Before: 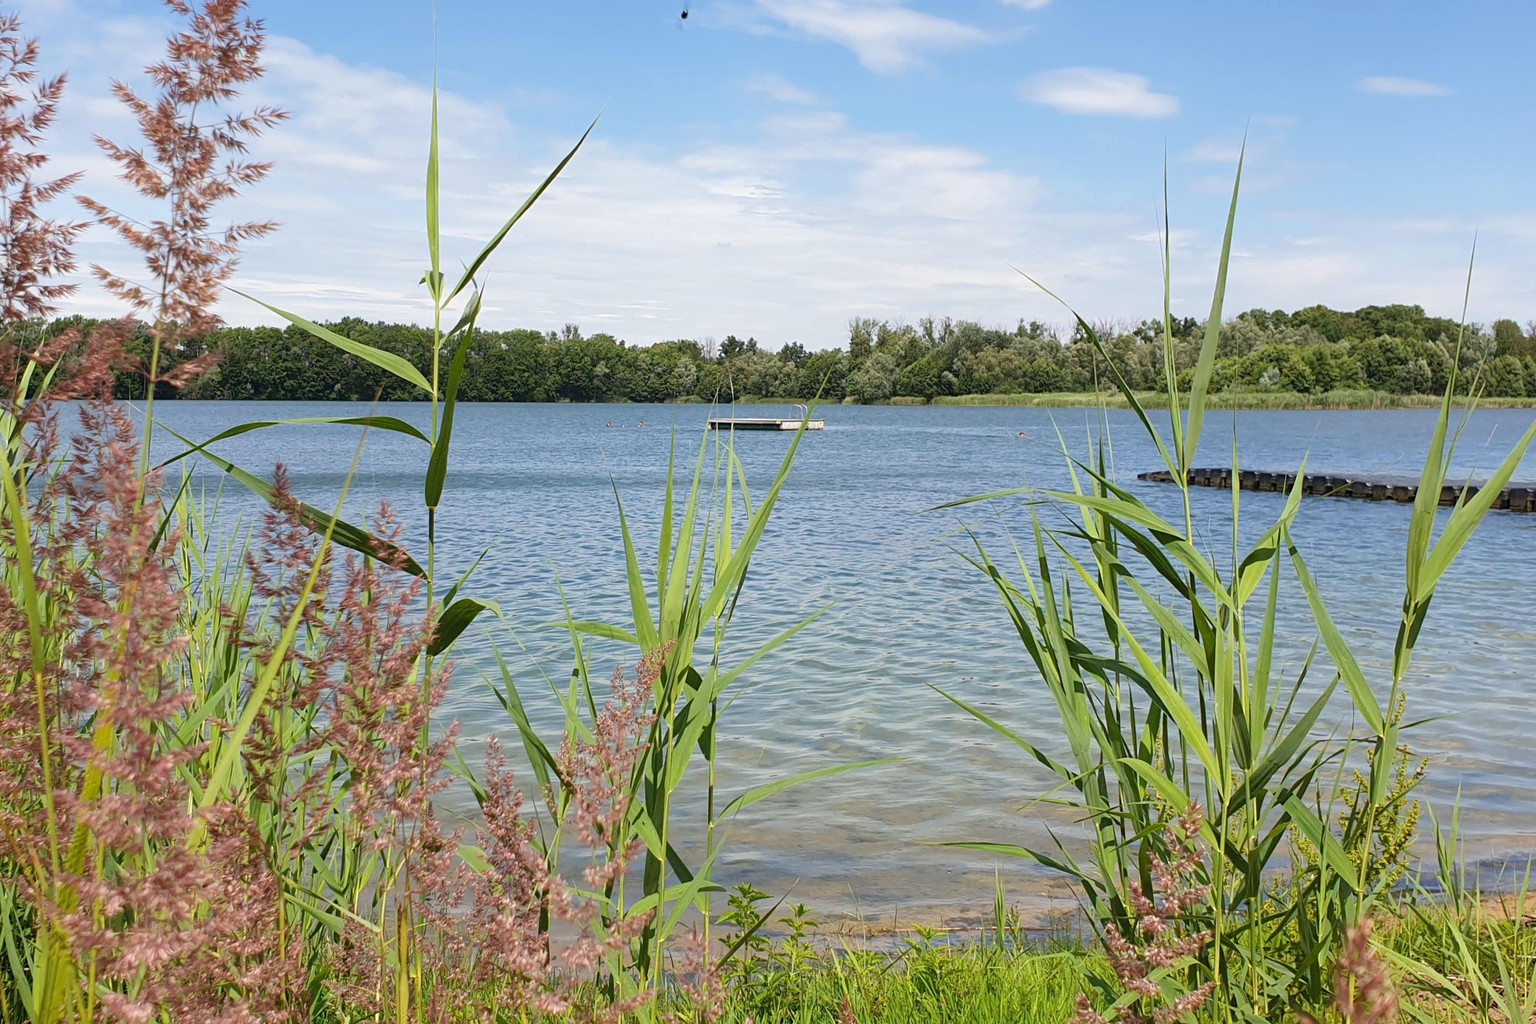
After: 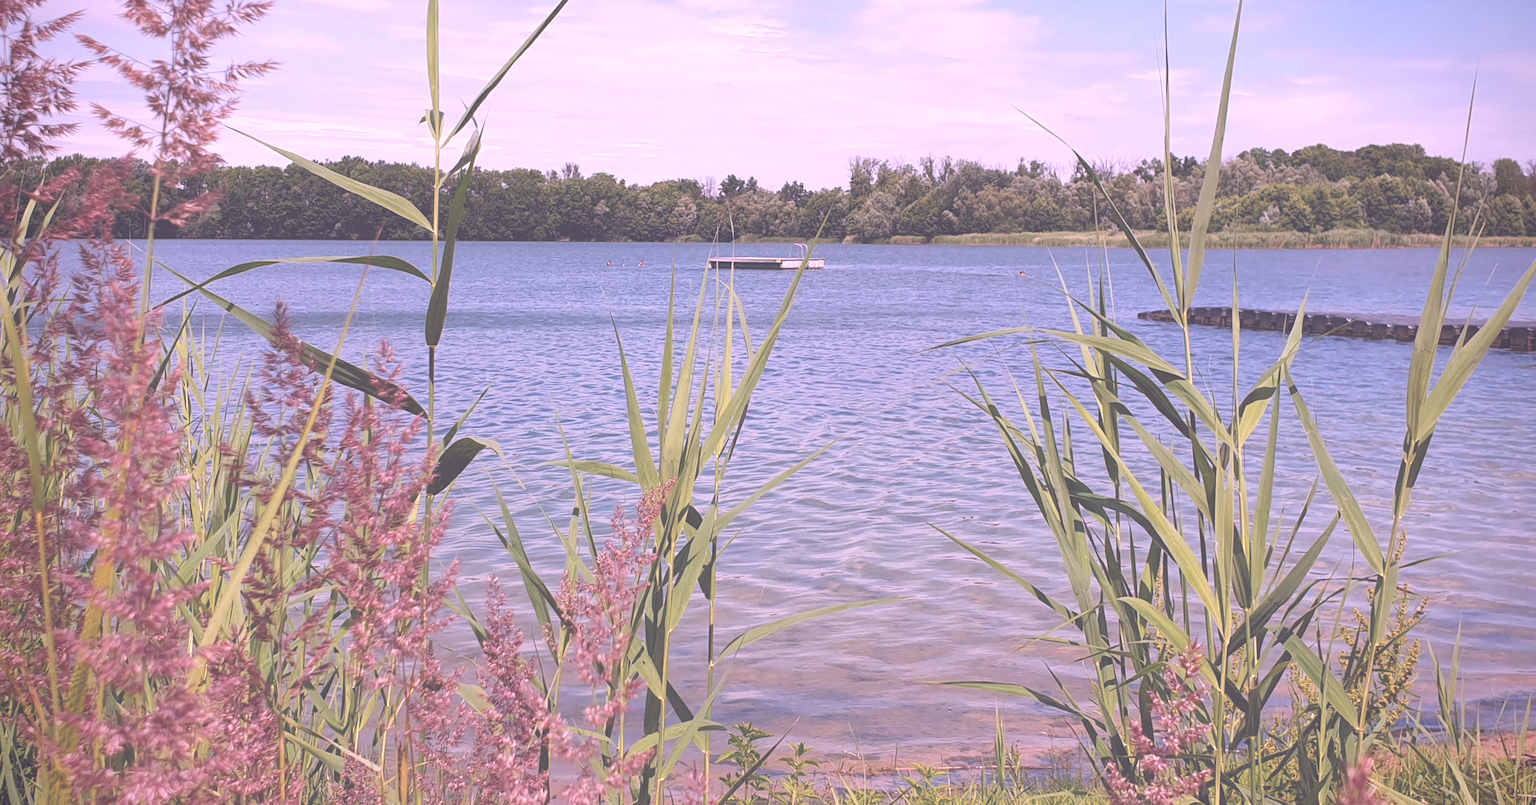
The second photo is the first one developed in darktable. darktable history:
crop and rotate: top 15.774%, bottom 5.506%
vignetting: saturation 0, unbound false
color balance rgb: shadows lift › chroma 2%, shadows lift › hue 247.2°, power › chroma 0.3%, power › hue 25.2°, highlights gain › chroma 3%, highlights gain › hue 60°, global offset › luminance 2%, perceptual saturation grading › global saturation 20%, perceptual saturation grading › highlights -20%, perceptual saturation grading › shadows 30%
exposure: black level correction -0.087, compensate highlight preservation false
color correction: highlights a* 15.03, highlights b* -25.07
rgb levels: levels [[0.034, 0.472, 0.904], [0, 0.5, 1], [0, 0.5, 1]]
